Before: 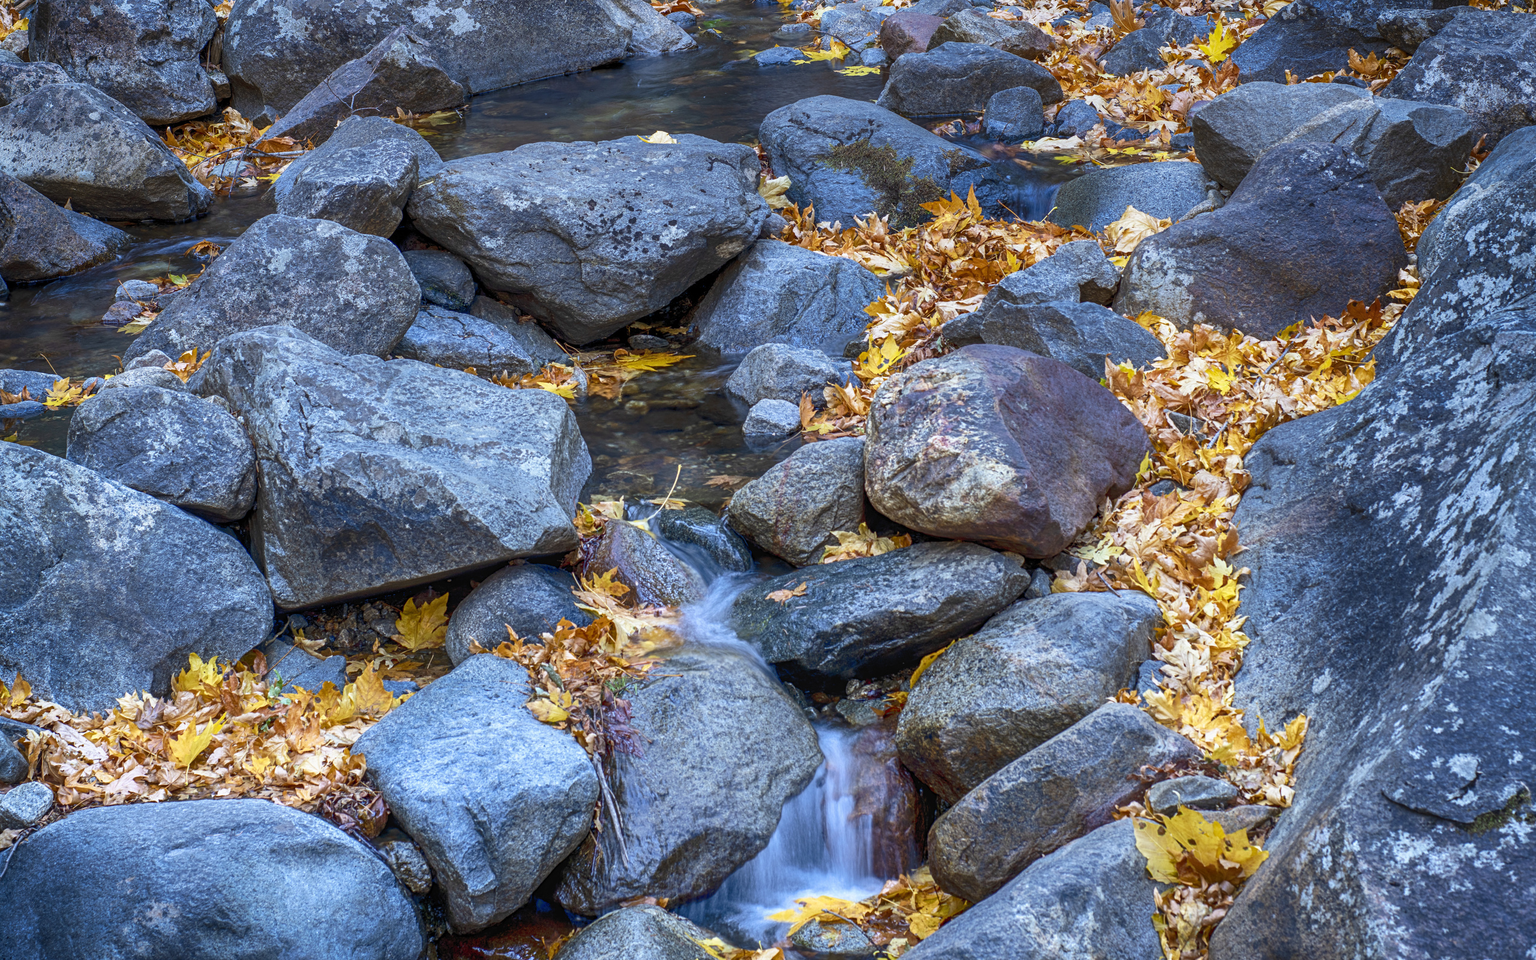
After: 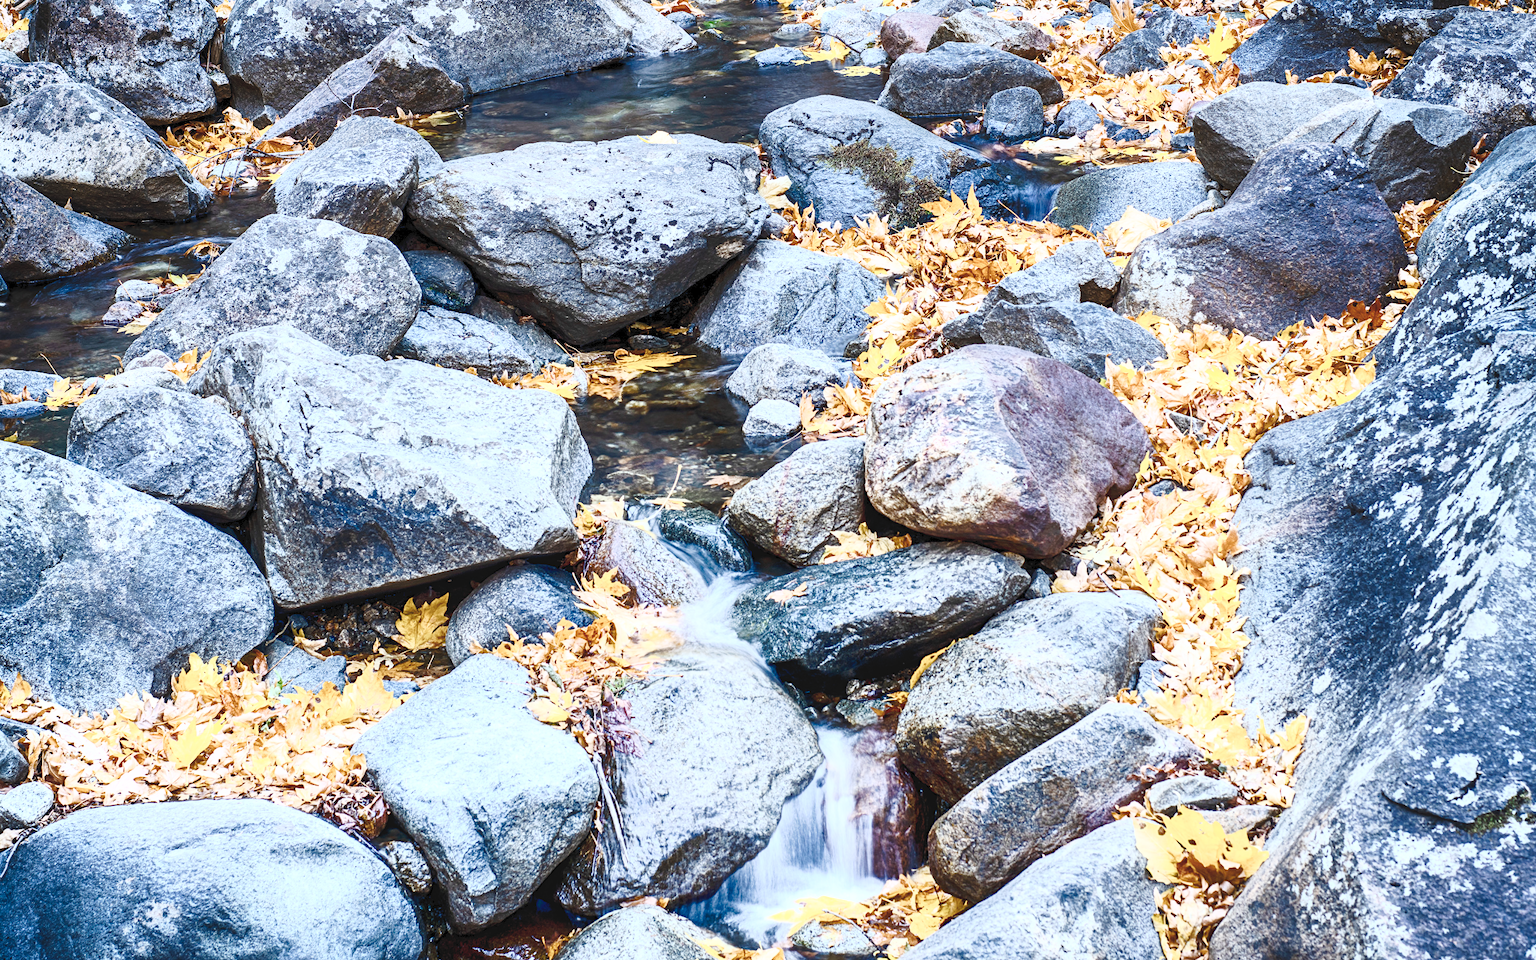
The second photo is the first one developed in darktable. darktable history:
contrast brightness saturation: contrast 0.57, brightness 0.57, saturation -0.34
color balance rgb: perceptual saturation grading › global saturation 20%, global vibrance 20%
tone curve: curves: ch0 [(0, 0) (0.003, 0.046) (0.011, 0.052) (0.025, 0.059) (0.044, 0.069) (0.069, 0.084) (0.1, 0.107) (0.136, 0.133) (0.177, 0.171) (0.224, 0.216) (0.277, 0.293) (0.335, 0.371) (0.399, 0.481) (0.468, 0.577) (0.543, 0.662) (0.623, 0.749) (0.709, 0.831) (0.801, 0.891) (0.898, 0.942) (1, 1)], preserve colors none
